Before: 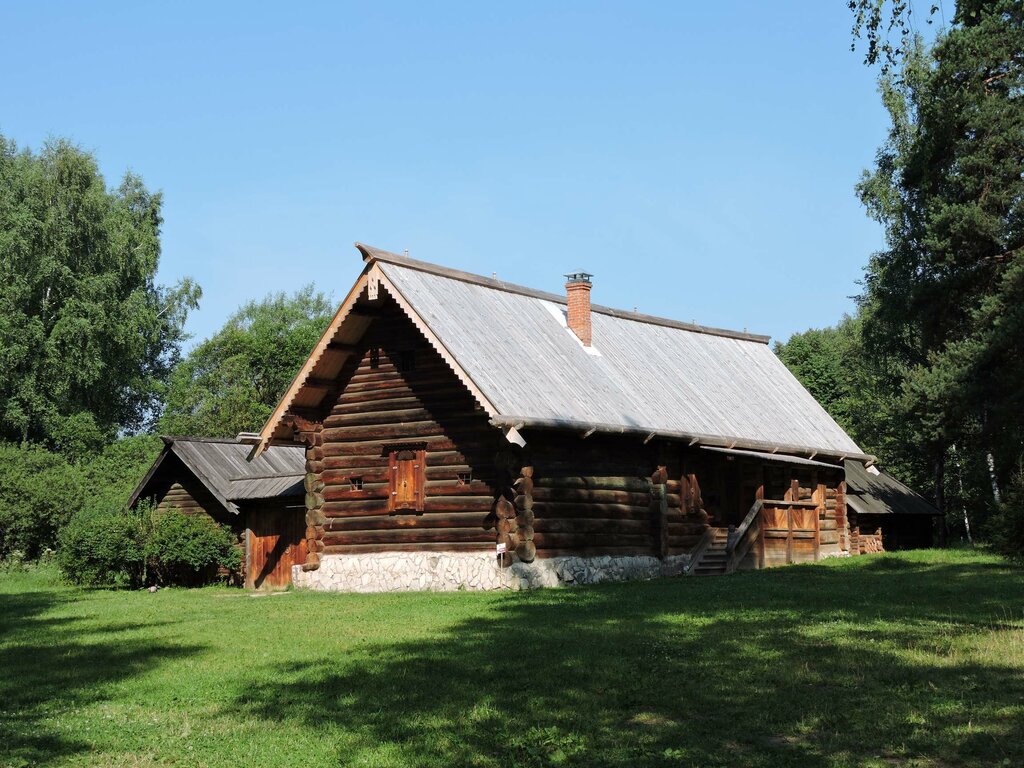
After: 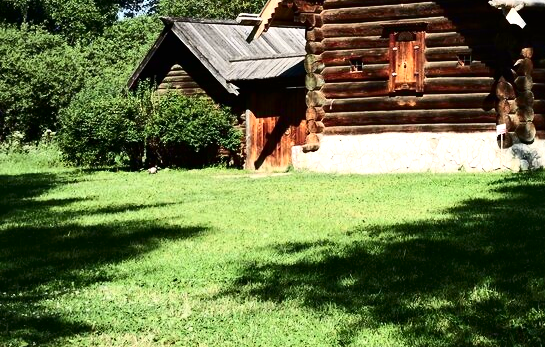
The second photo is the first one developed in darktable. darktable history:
crop and rotate: top 54.567%, right 46.697%, bottom 0.168%
exposure: black level correction 0, exposure 0.702 EV, compensate highlight preservation false
tone curve: curves: ch0 [(0, 0) (0.003, 0.003) (0.011, 0.005) (0.025, 0.005) (0.044, 0.008) (0.069, 0.015) (0.1, 0.023) (0.136, 0.032) (0.177, 0.046) (0.224, 0.072) (0.277, 0.124) (0.335, 0.174) (0.399, 0.253) (0.468, 0.365) (0.543, 0.519) (0.623, 0.675) (0.709, 0.805) (0.801, 0.908) (0.898, 0.97) (1, 1)], color space Lab, independent channels, preserve colors none
